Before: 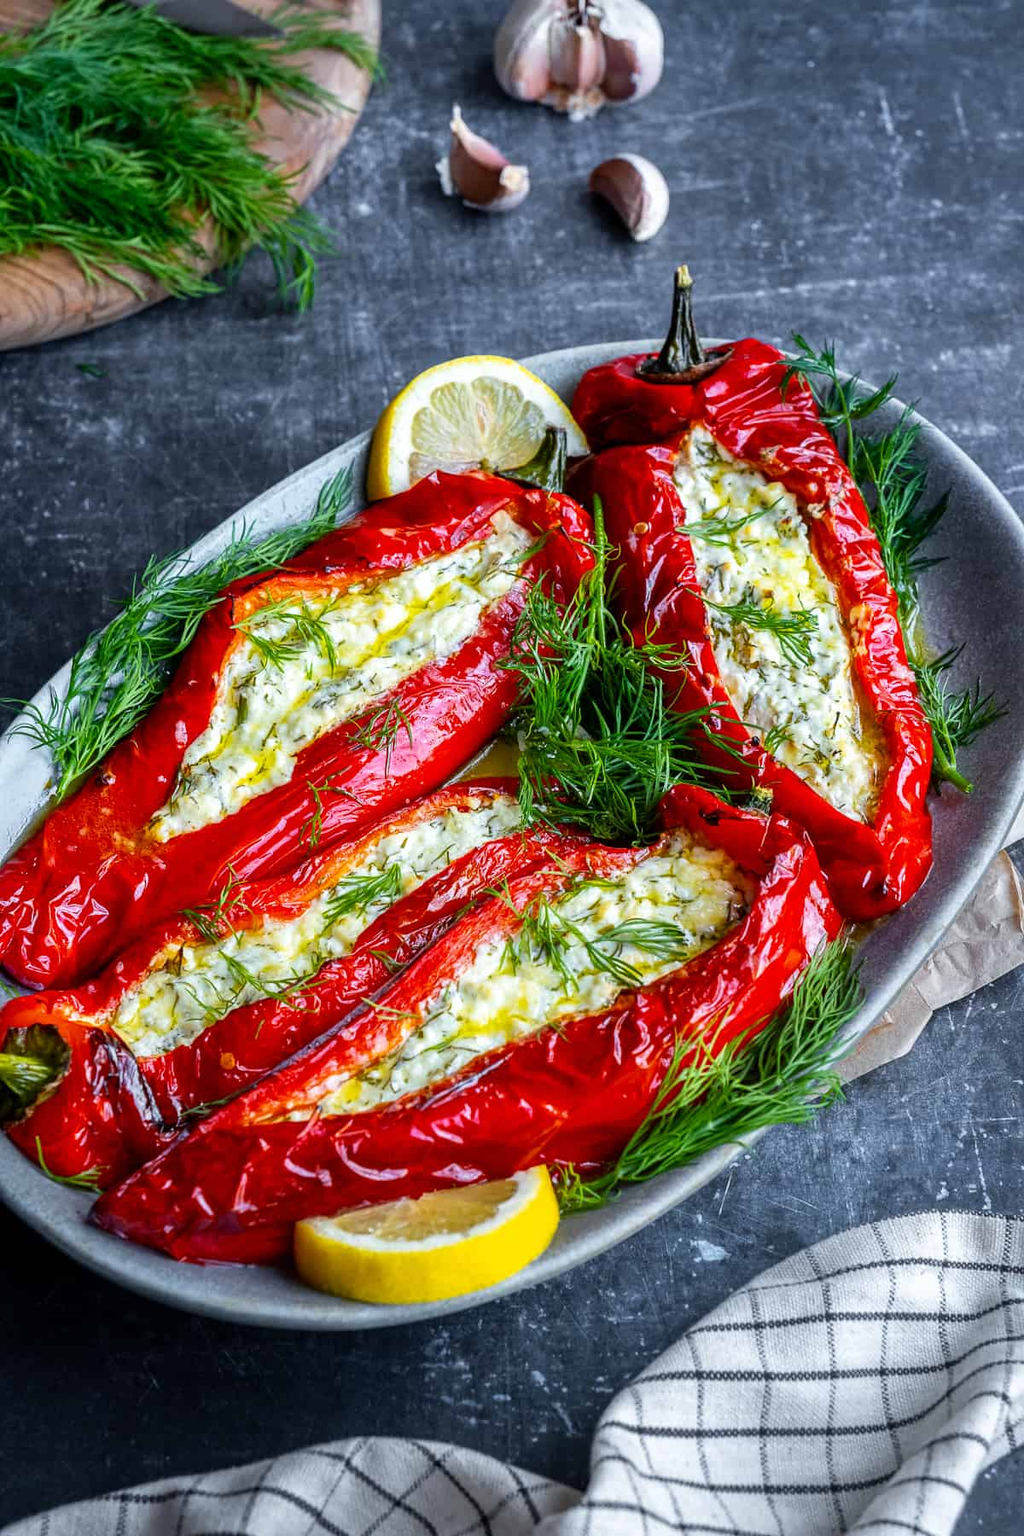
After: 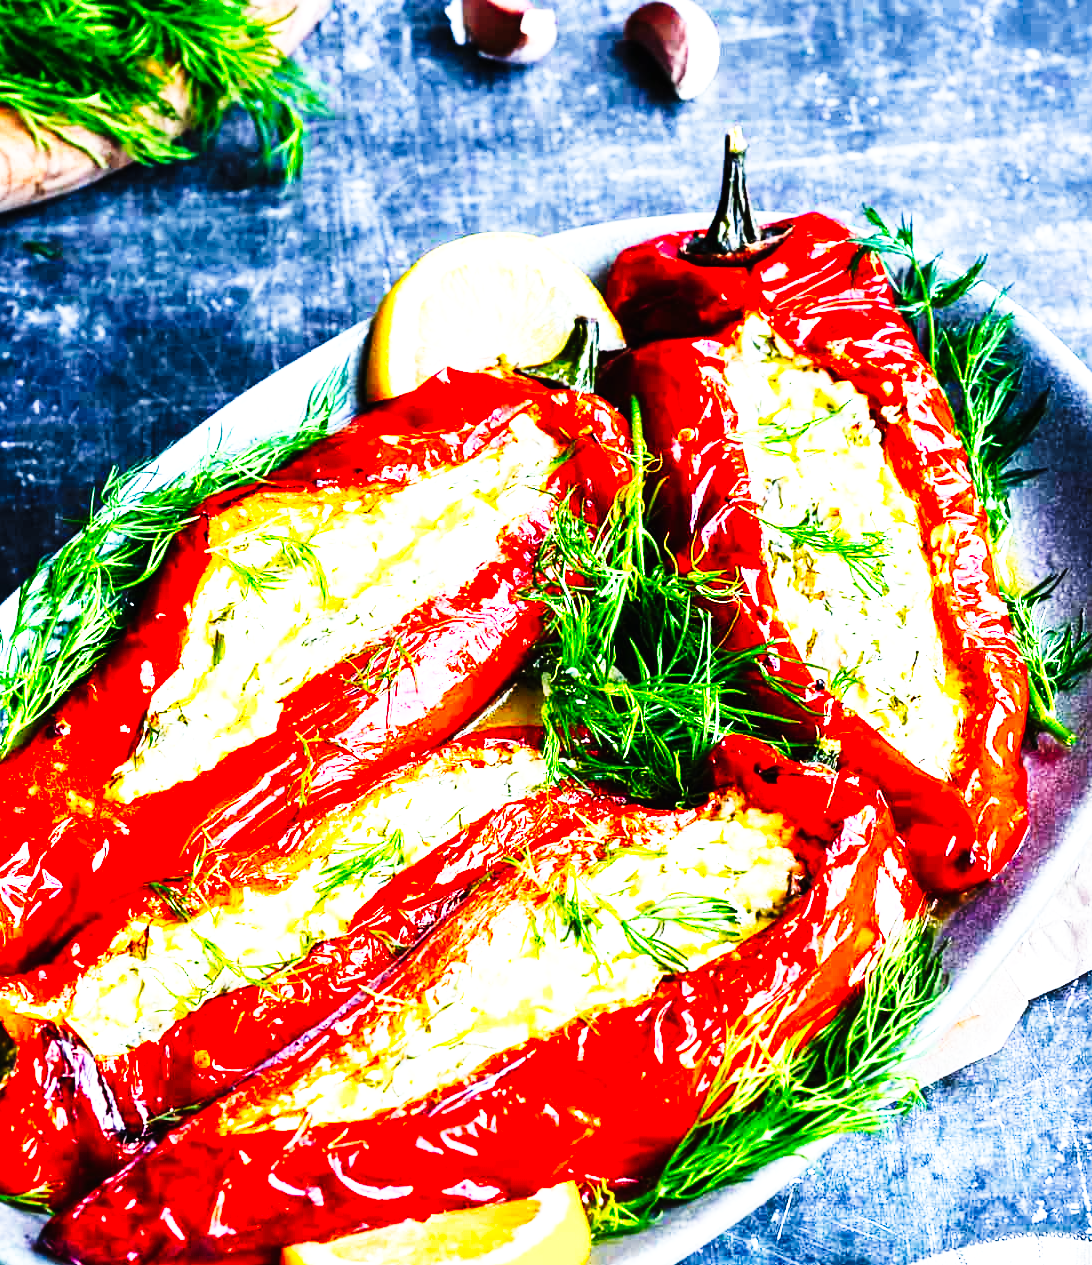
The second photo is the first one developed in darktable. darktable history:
exposure: black level correction 0, exposure 1.199 EV, compensate highlight preservation false
crop: left 5.44%, top 10.234%, right 3.514%, bottom 19.465%
tone curve: curves: ch0 [(0, 0) (0.003, 0.006) (0.011, 0.008) (0.025, 0.011) (0.044, 0.015) (0.069, 0.019) (0.1, 0.023) (0.136, 0.03) (0.177, 0.042) (0.224, 0.065) (0.277, 0.103) (0.335, 0.177) (0.399, 0.294) (0.468, 0.463) (0.543, 0.639) (0.623, 0.805) (0.709, 0.909) (0.801, 0.967) (0.898, 0.989) (1, 1)], preserve colors none
